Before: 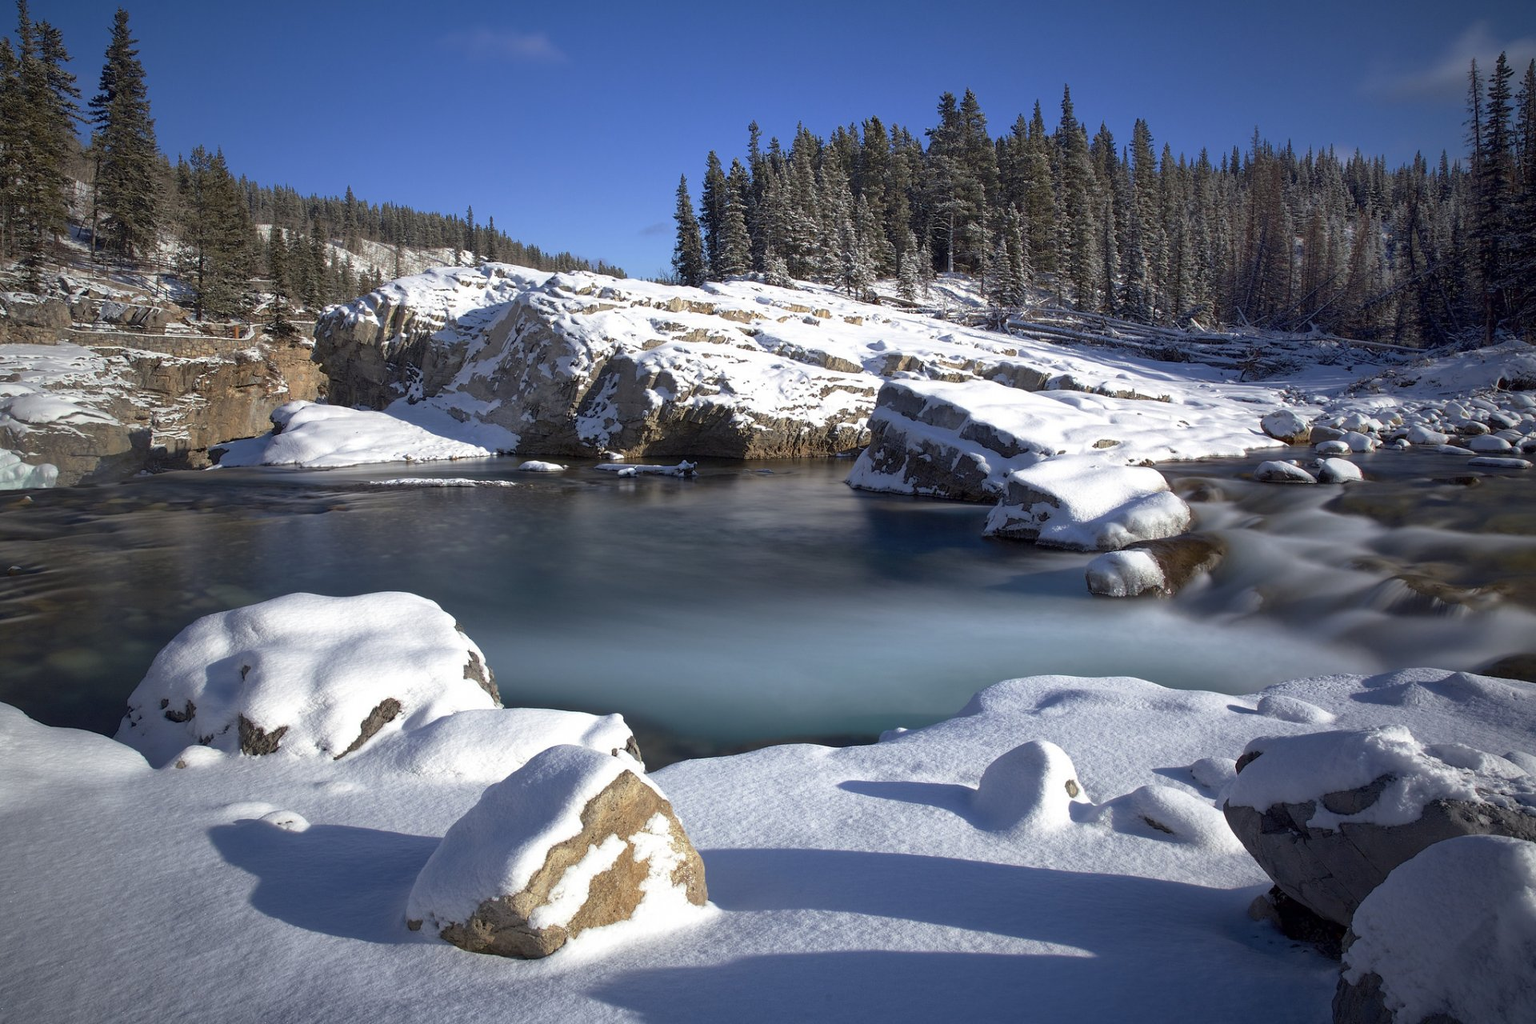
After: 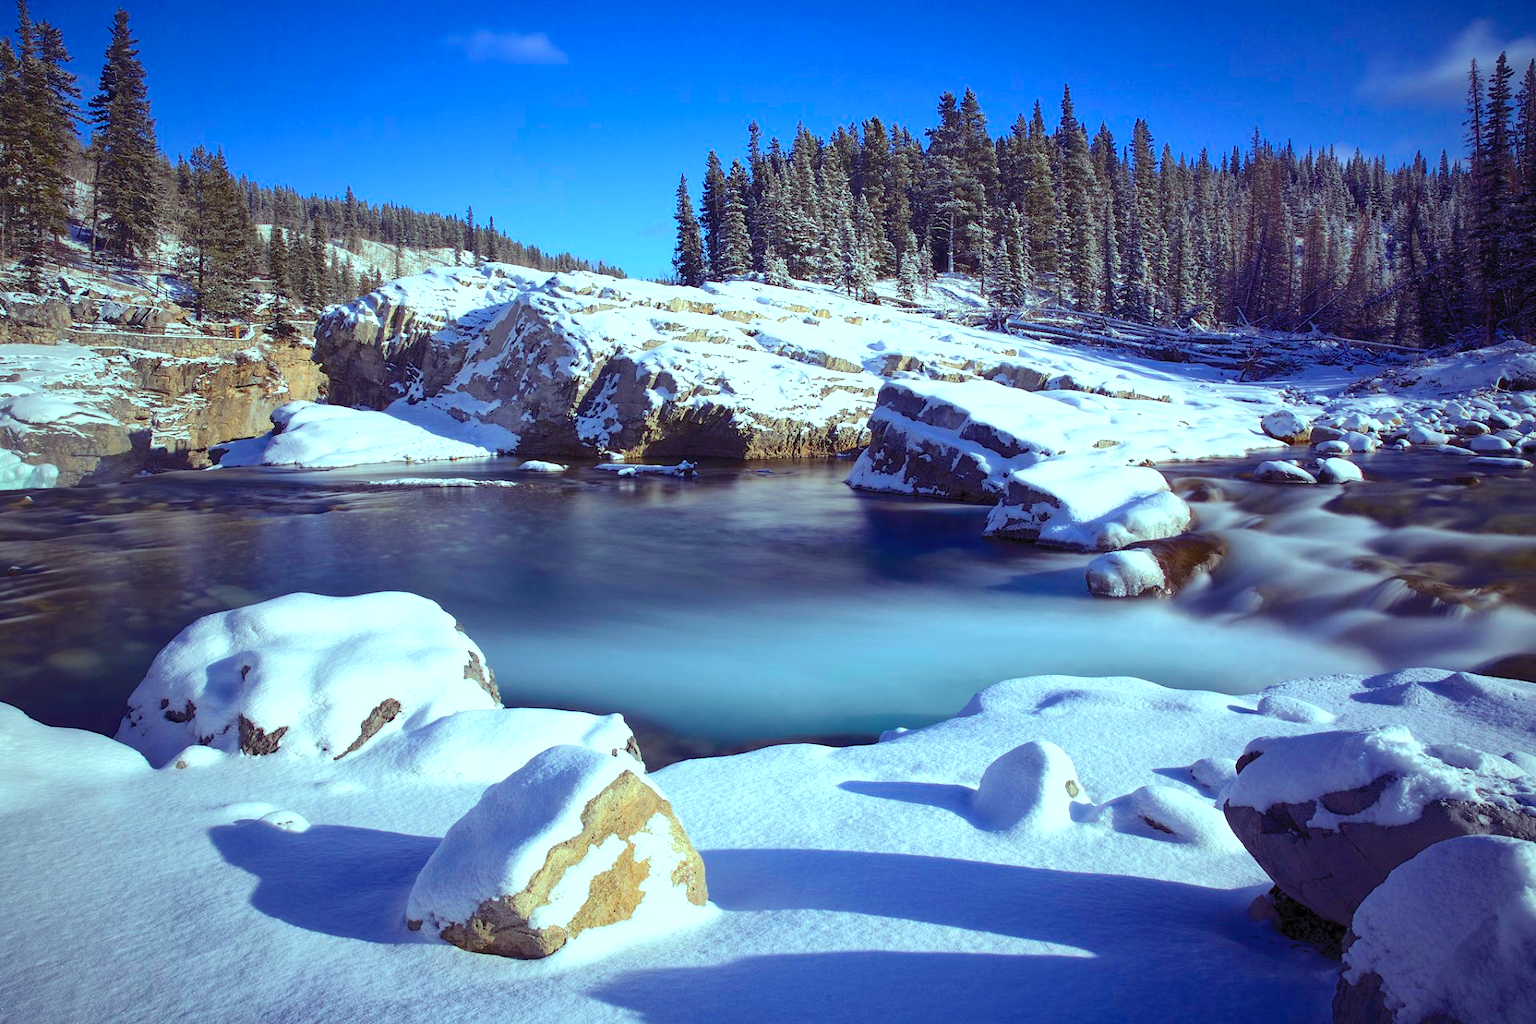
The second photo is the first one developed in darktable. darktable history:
tone curve: curves: ch0 [(0, 0) (0.003, 0.049) (0.011, 0.052) (0.025, 0.061) (0.044, 0.08) (0.069, 0.101) (0.1, 0.119) (0.136, 0.139) (0.177, 0.172) (0.224, 0.222) (0.277, 0.292) (0.335, 0.367) (0.399, 0.444) (0.468, 0.538) (0.543, 0.623) (0.623, 0.713) (0.709, 0.784) (0.801, 0.844) (0.898, 0.916) (1, 1)], color space Lab, independent channels, preserve colors none
color balance rgb: shadows lift › luminance -21.385%, shadows lift › chroma 9.109%, shadows lift › hue 284.78°, power › hue 74.63°, highlights gain › chroma 4.124%, highlights gain › hue 199.3°, linear chroma grading › shadows -7.712%, linear chroma grading › global chroma 9.719%, perceptual saturation grading › global saturation 34.566%, perceptual saturation grading › highlights -24.852%, perceptual saturation grading › shadows 49.684%, global vibrance 20%
exposure: black level correction 0, exposure 0.396 EV, compensate highlight preservation false
